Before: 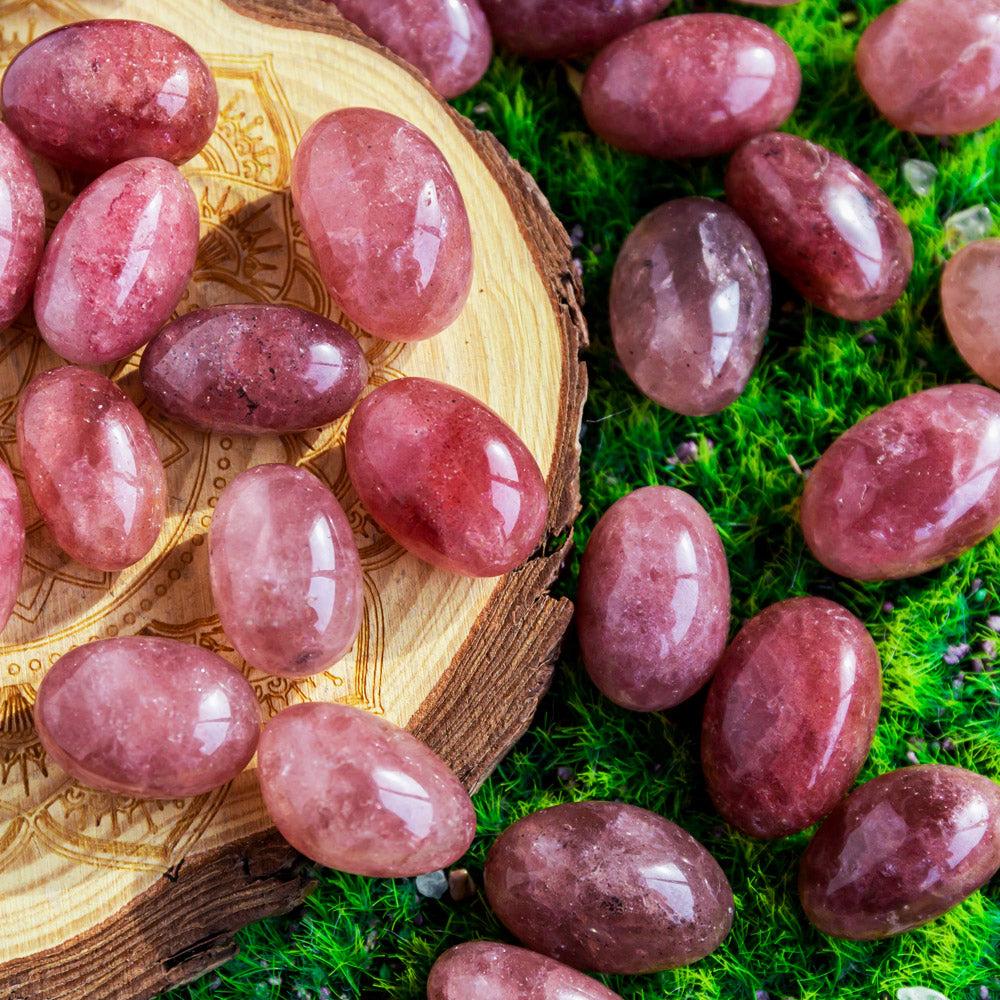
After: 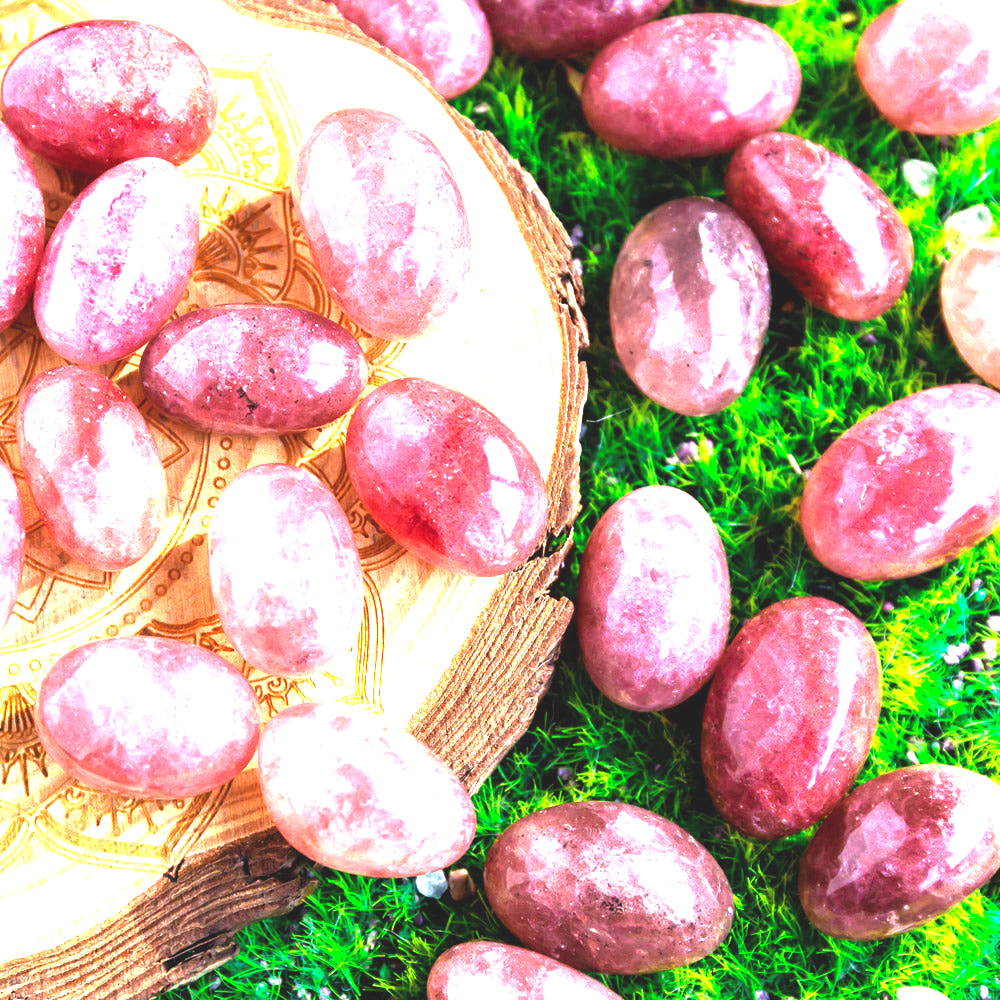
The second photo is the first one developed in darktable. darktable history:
exposure: black level correction -0.005, exposure 1.002 EV, compensate highlight preservation false
levels: levels [0, 0.352, 0.703]
